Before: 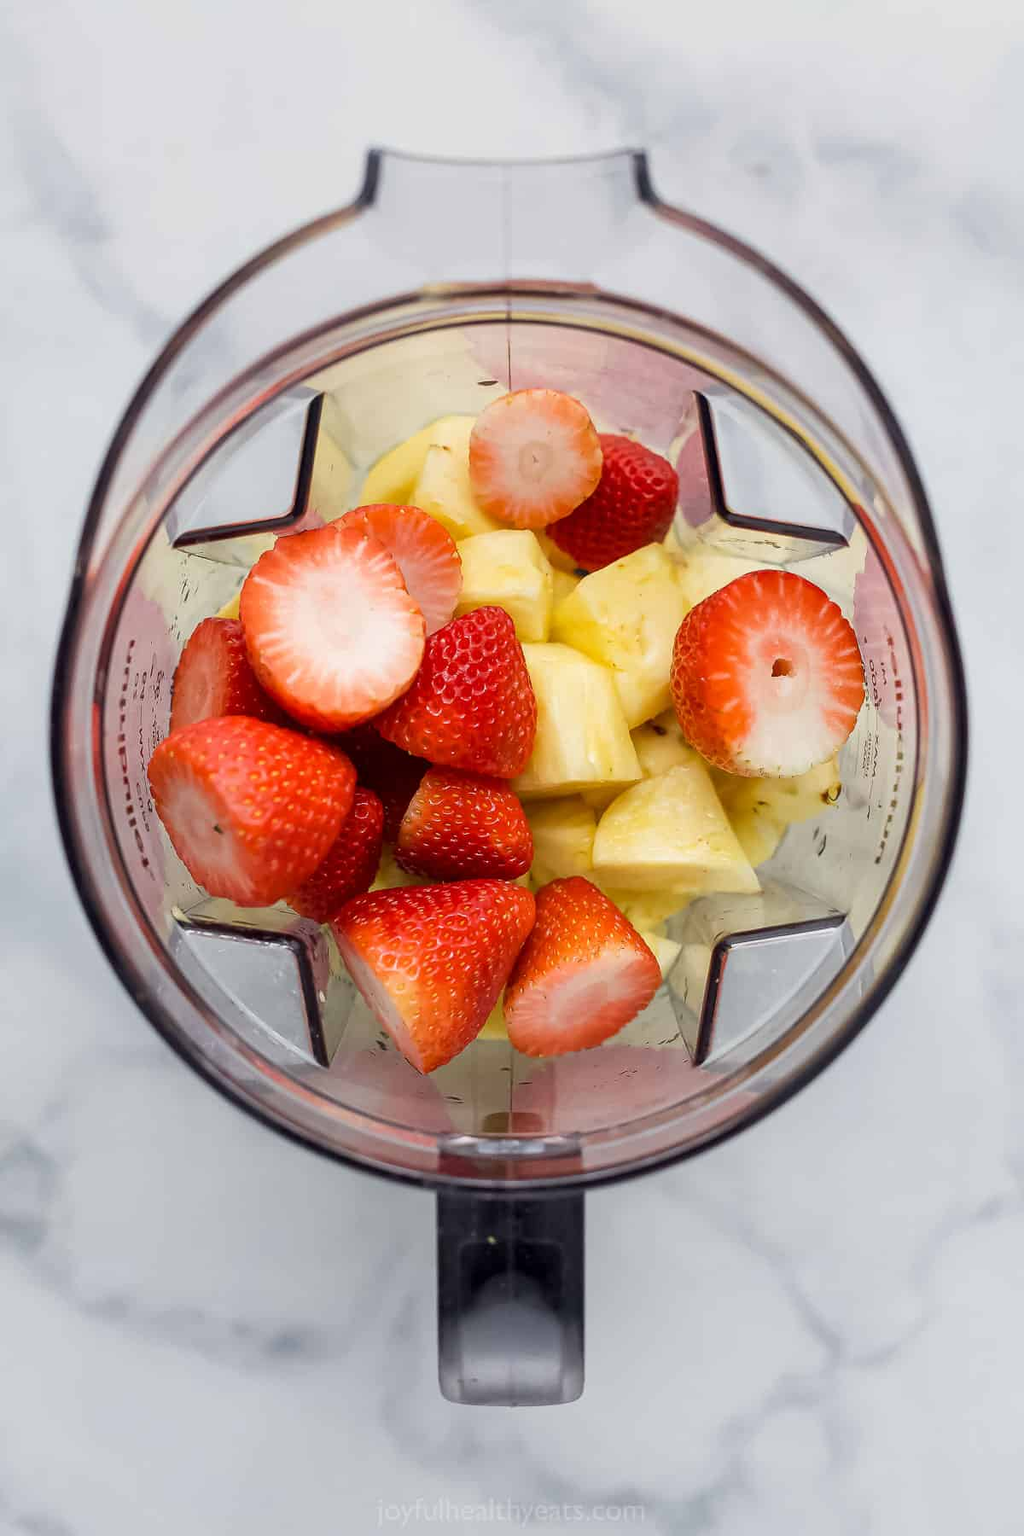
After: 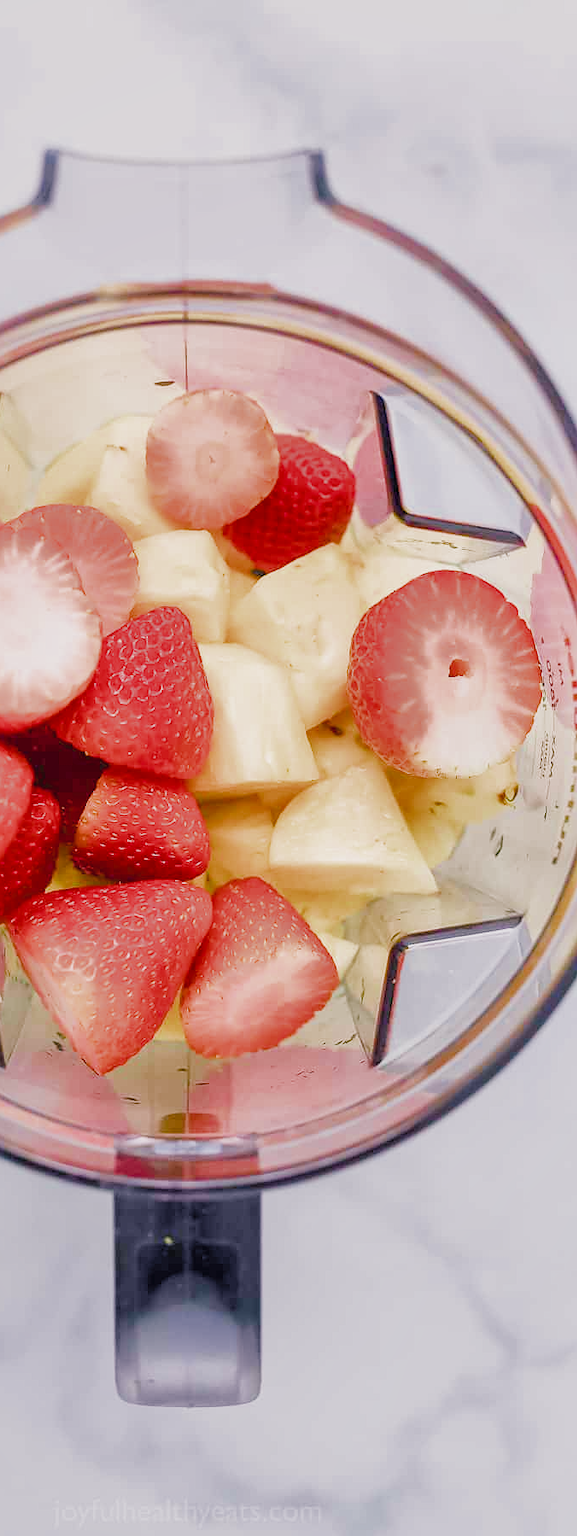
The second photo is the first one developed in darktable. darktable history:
sharpen: radius 1.277, amount 0.288, threshold 0.209
crop: left 31.604%, top 0.004%, right 12.019%
filmic rgb: black relative exposure -6.68 EV, white relative exposure 4.56 EV, threshold 3.01 EV, structure ↔ texture 99.22%, hardness 3.26, add noise in highlights 0, color science v3 (2019), use custom middle-gray values true, contrast in highlights soft, enable highlight reconstruction true
exposure: black level correction 0, exposure 1.199 EV, compensate exposure bias true, compensate highlight preservation false
color balance rgb: shadows lift › chroma 2.052%, shadows lift › hue 217.11°, highlights gain › chroma 1.534%, highlights gain › hue 306.79°, global offset › luminance 0.482%, global offset › hue 58.49°, linear chroma grading › global chroma 8.911%, perceptual saturation grading › global saturation 26.58%, perceptual saturation grading › highlights -28.089%, perceptual saturation grading › mid-tones 15.463%, perceptual saturation grading › shadows 33.616%, global vibrance 20%
shadows and highlights: on, module defaults
